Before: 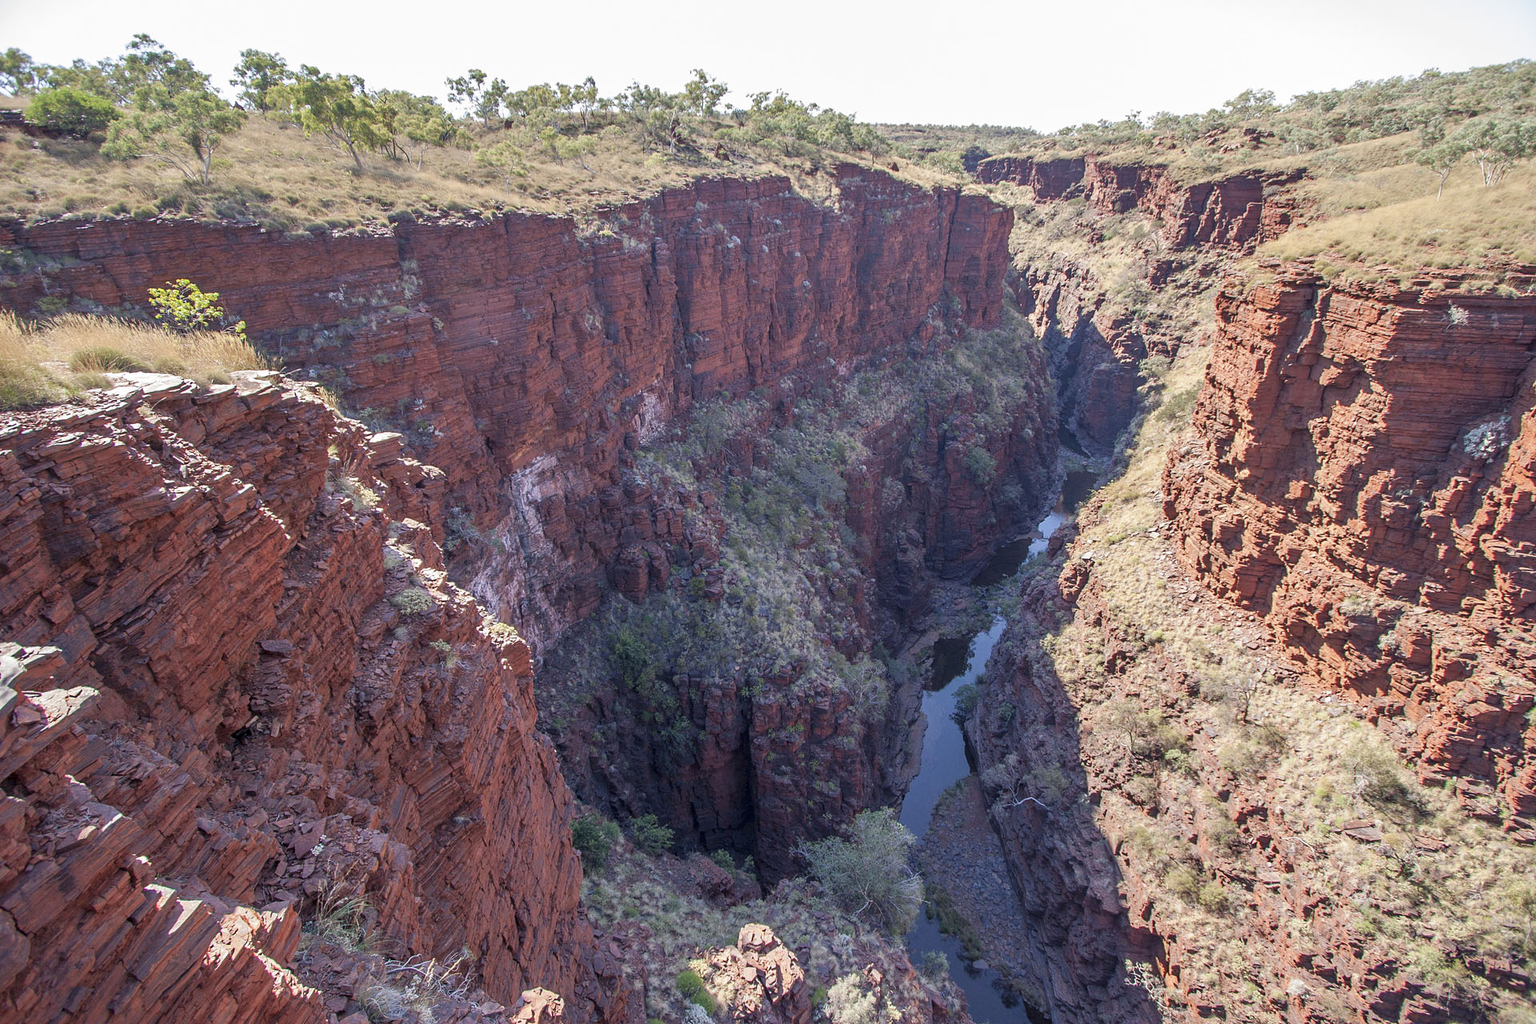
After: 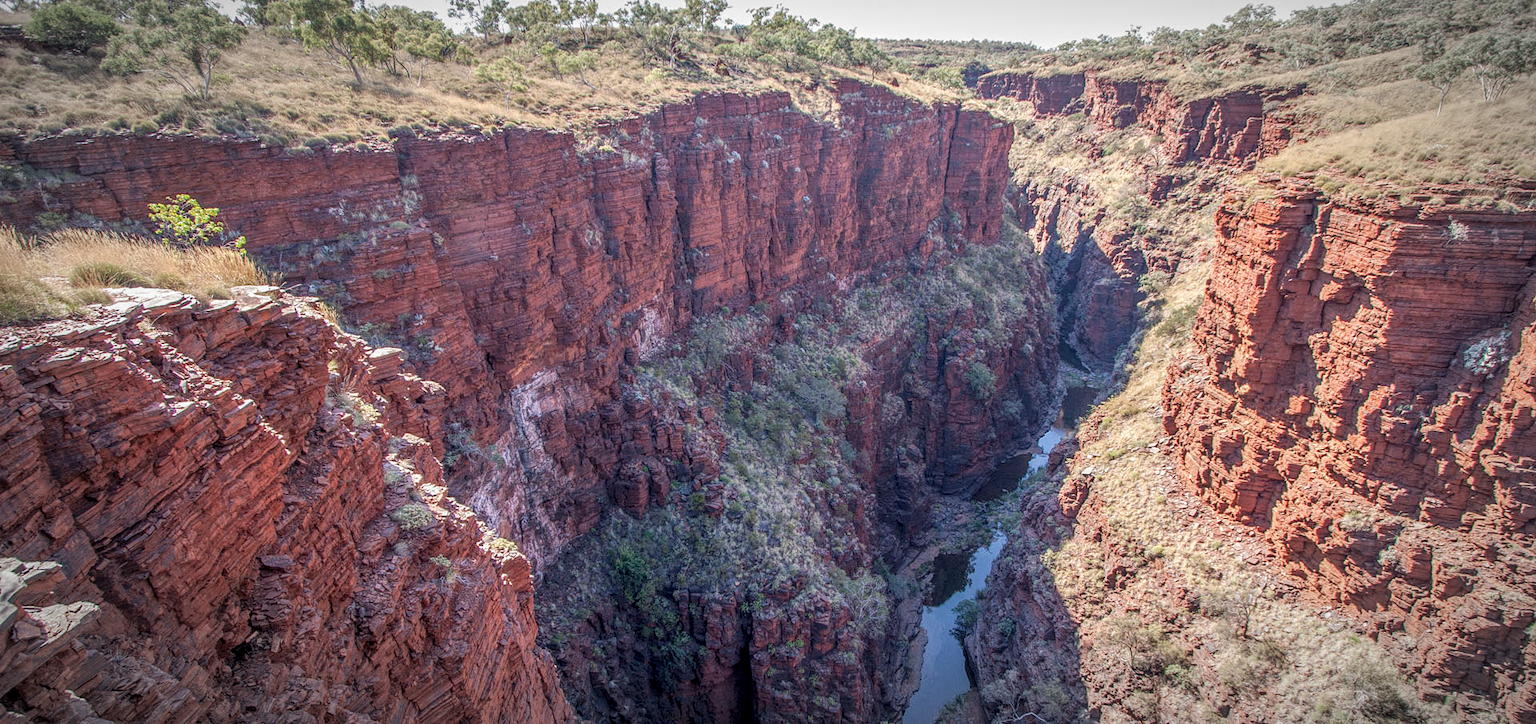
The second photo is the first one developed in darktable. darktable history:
local contrast: highlights 74%, shadows 55%, detail 176%, midtone range 0.207
crop and rotate: top 8.293%, bottom 20.996%
vignetting: automatic ratio true
